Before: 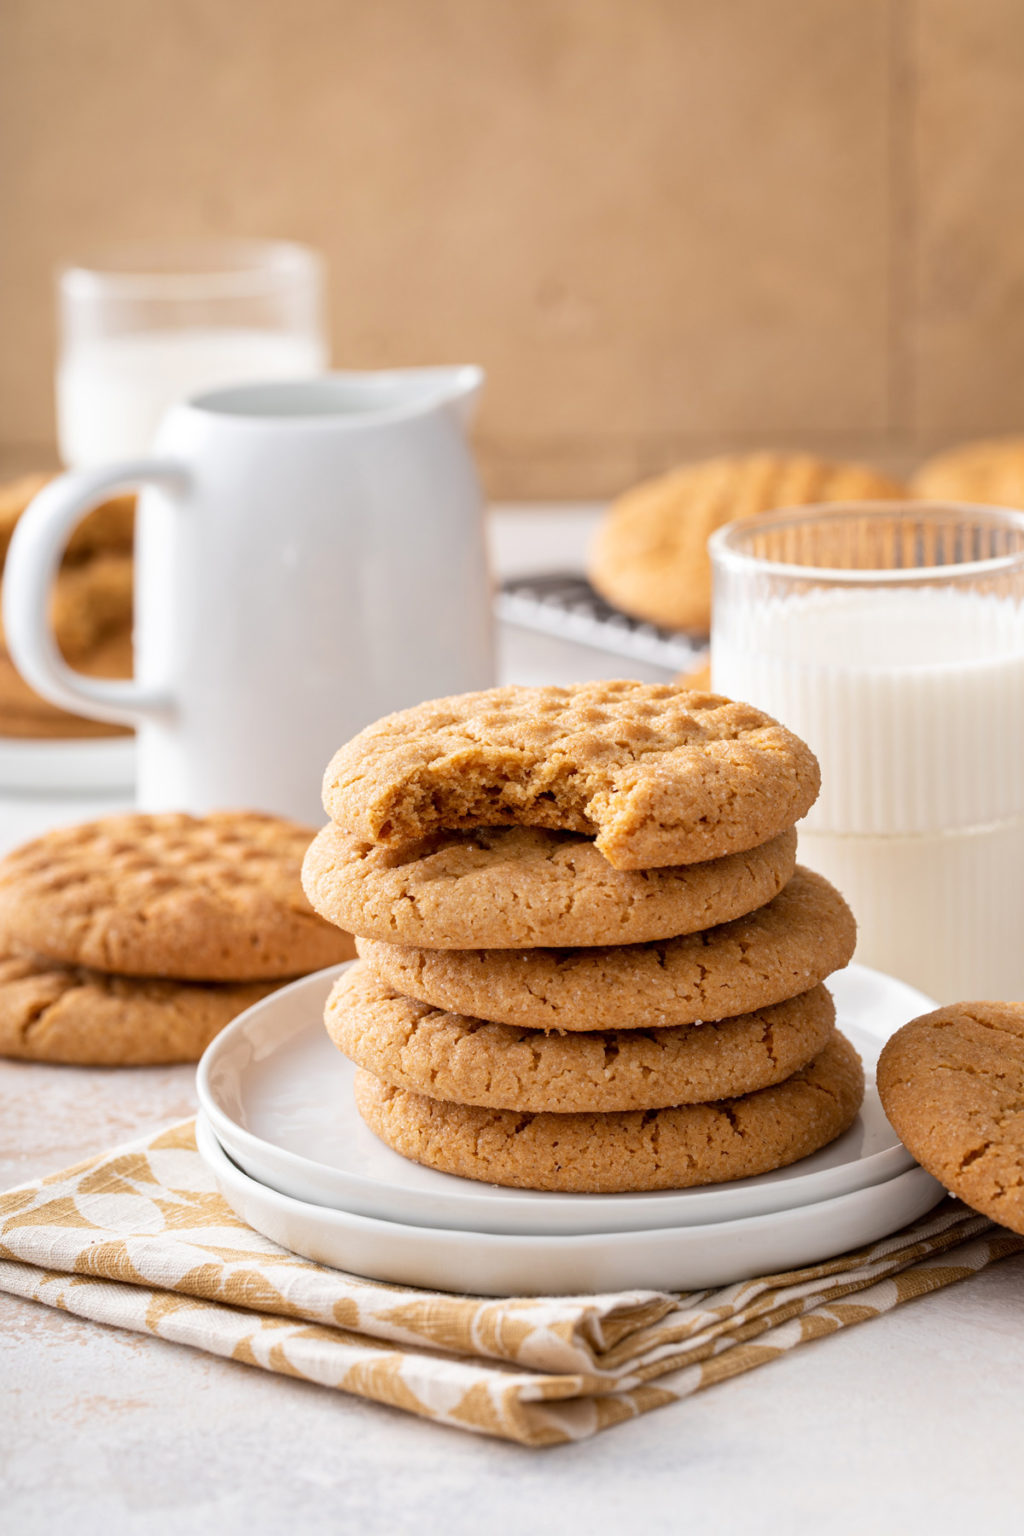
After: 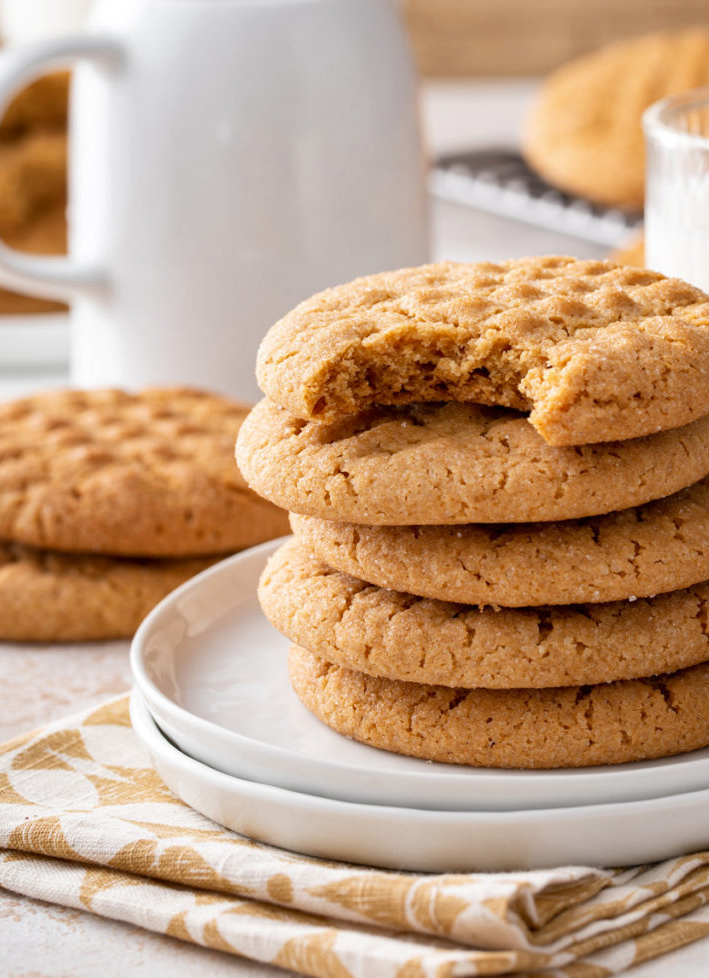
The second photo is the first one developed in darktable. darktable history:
crop: left 6.488%, top 27.668%, right 24.183%, bottom 8.656%
shadows and highlights: shadows 32, highlights -32, soften with gaussian
